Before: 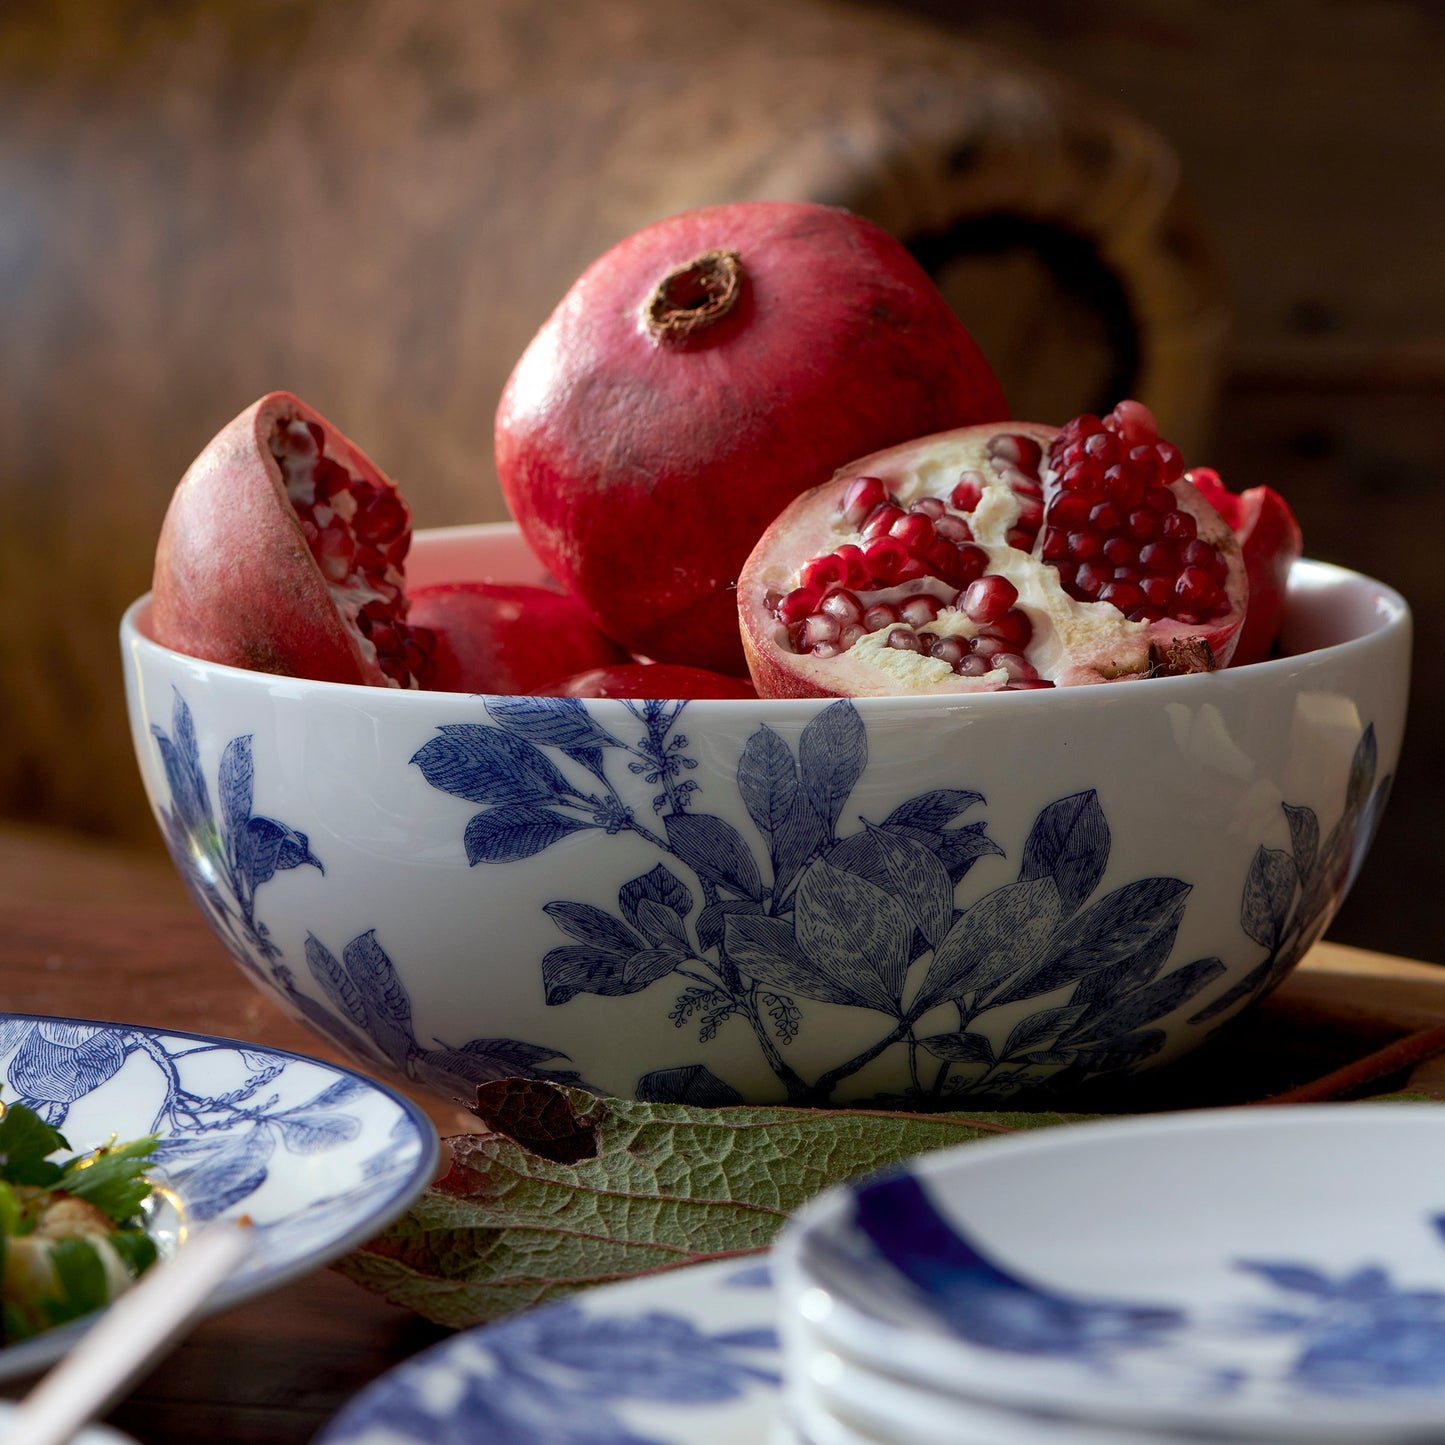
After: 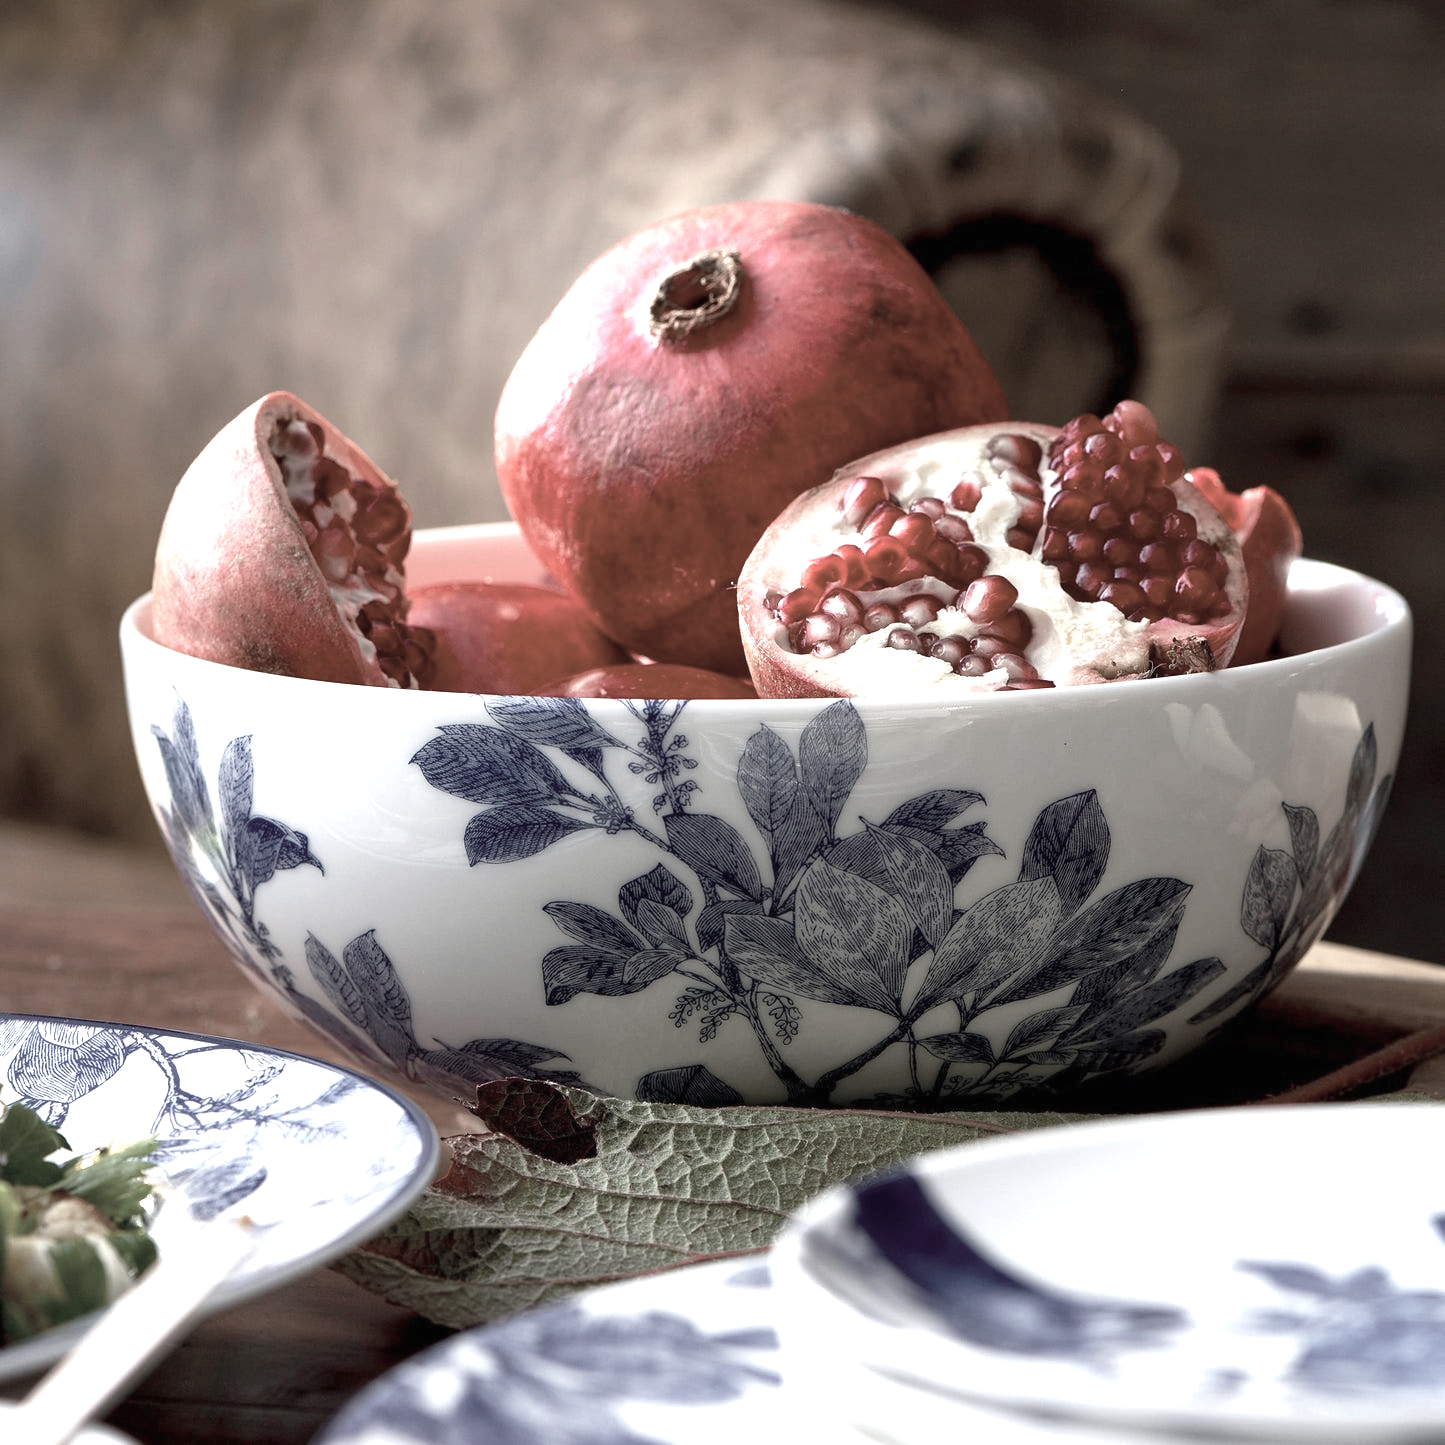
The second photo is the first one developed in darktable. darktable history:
exposure: black level correction 0, exposure 1.298 EV, compensate exposure bias true, compensate highlight preservation false
color zones: curves: ch1 [(0, 0.34) (0.143, 0.164) (0.286, 0.152) (0.429, 0.176) (0.571, 0.173) (0.714, 0.188) (0.857, 0.199) (1, 0.34)]
